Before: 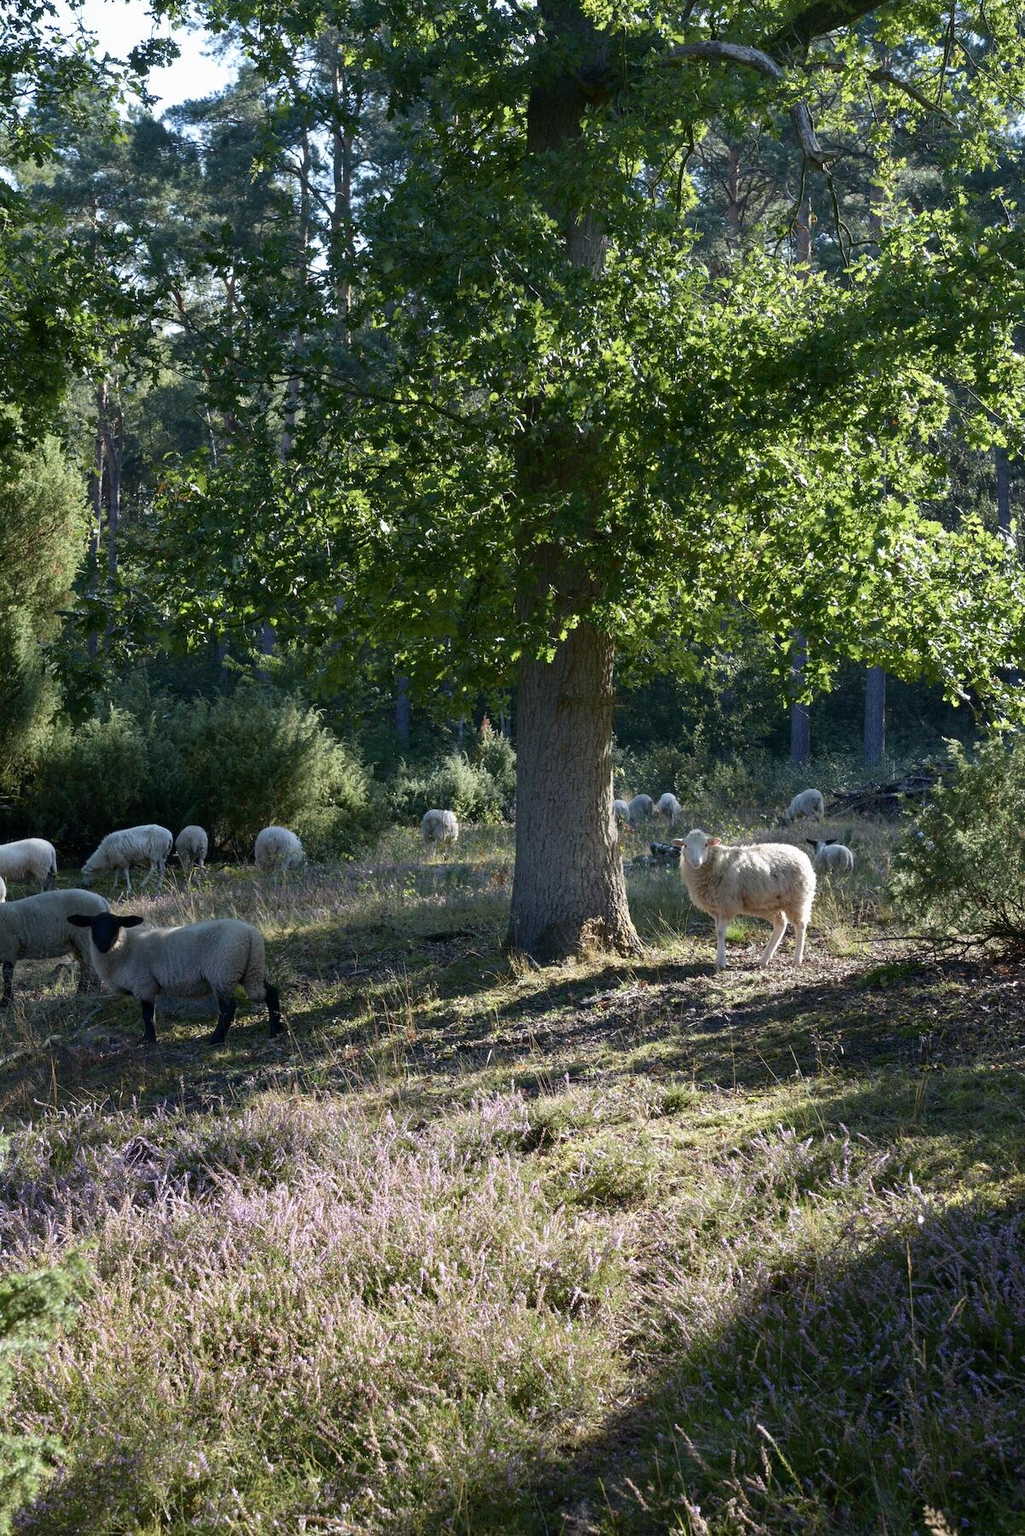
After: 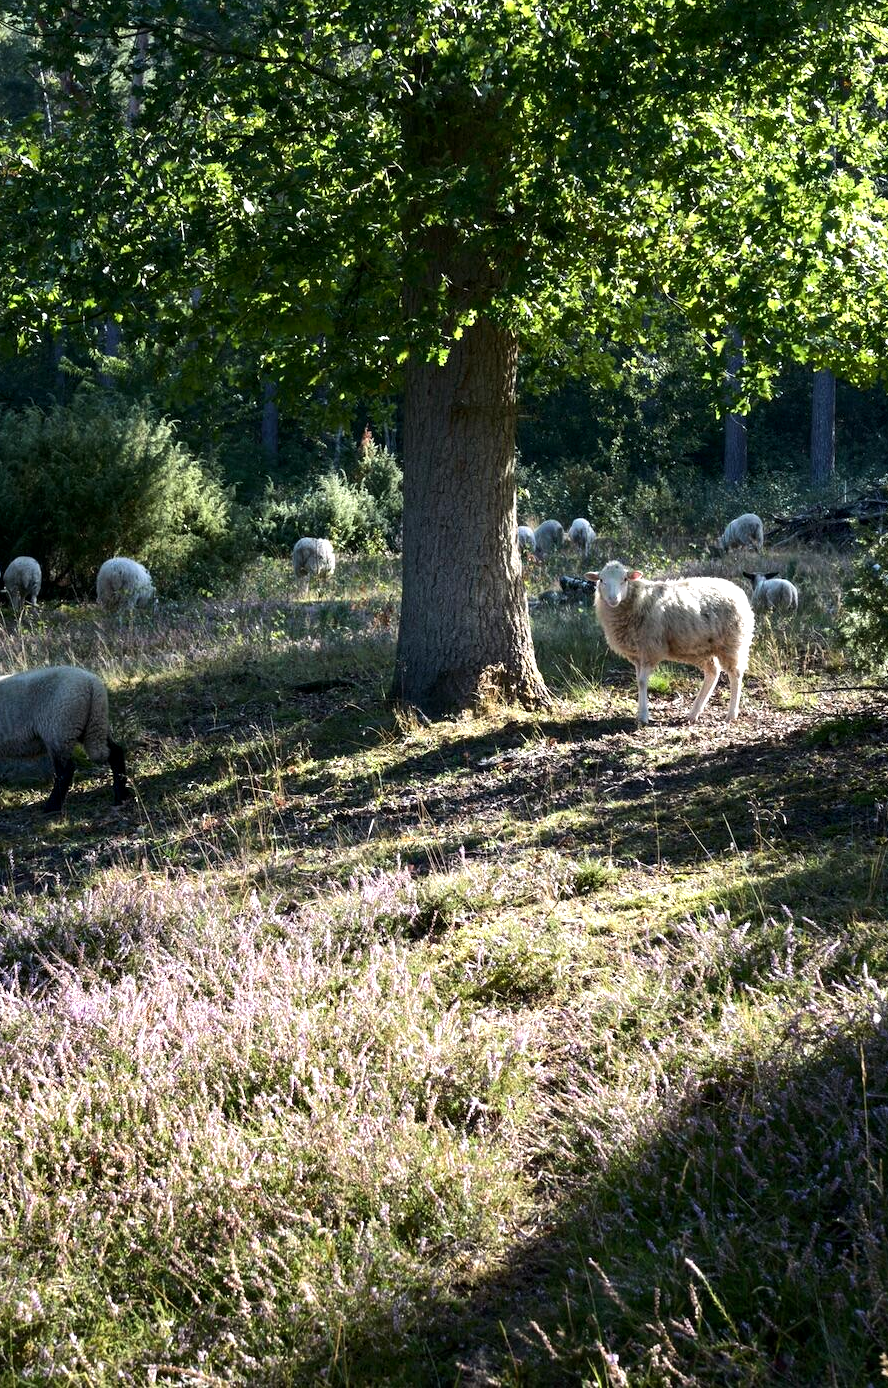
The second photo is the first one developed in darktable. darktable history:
crop: left 16.871%, top 22.857%, right 9.116%
local contrast: highlights 100%, shadows 100%, detail 120%, midtone range 0.2
tone equalizer: -8 EV -0.75 EV, -7 EV -0.7 EV, -6 EV -0.6 EV, -5 EV -0.4 EV, -3 EV 0.4 EV, -2 EV 0.6 EV, -1 EV 0.7 EV, +0 EV 0.75 EV, edges refinement/feathering 500, mask exposure compensation -1.57 EV, preserve details no
